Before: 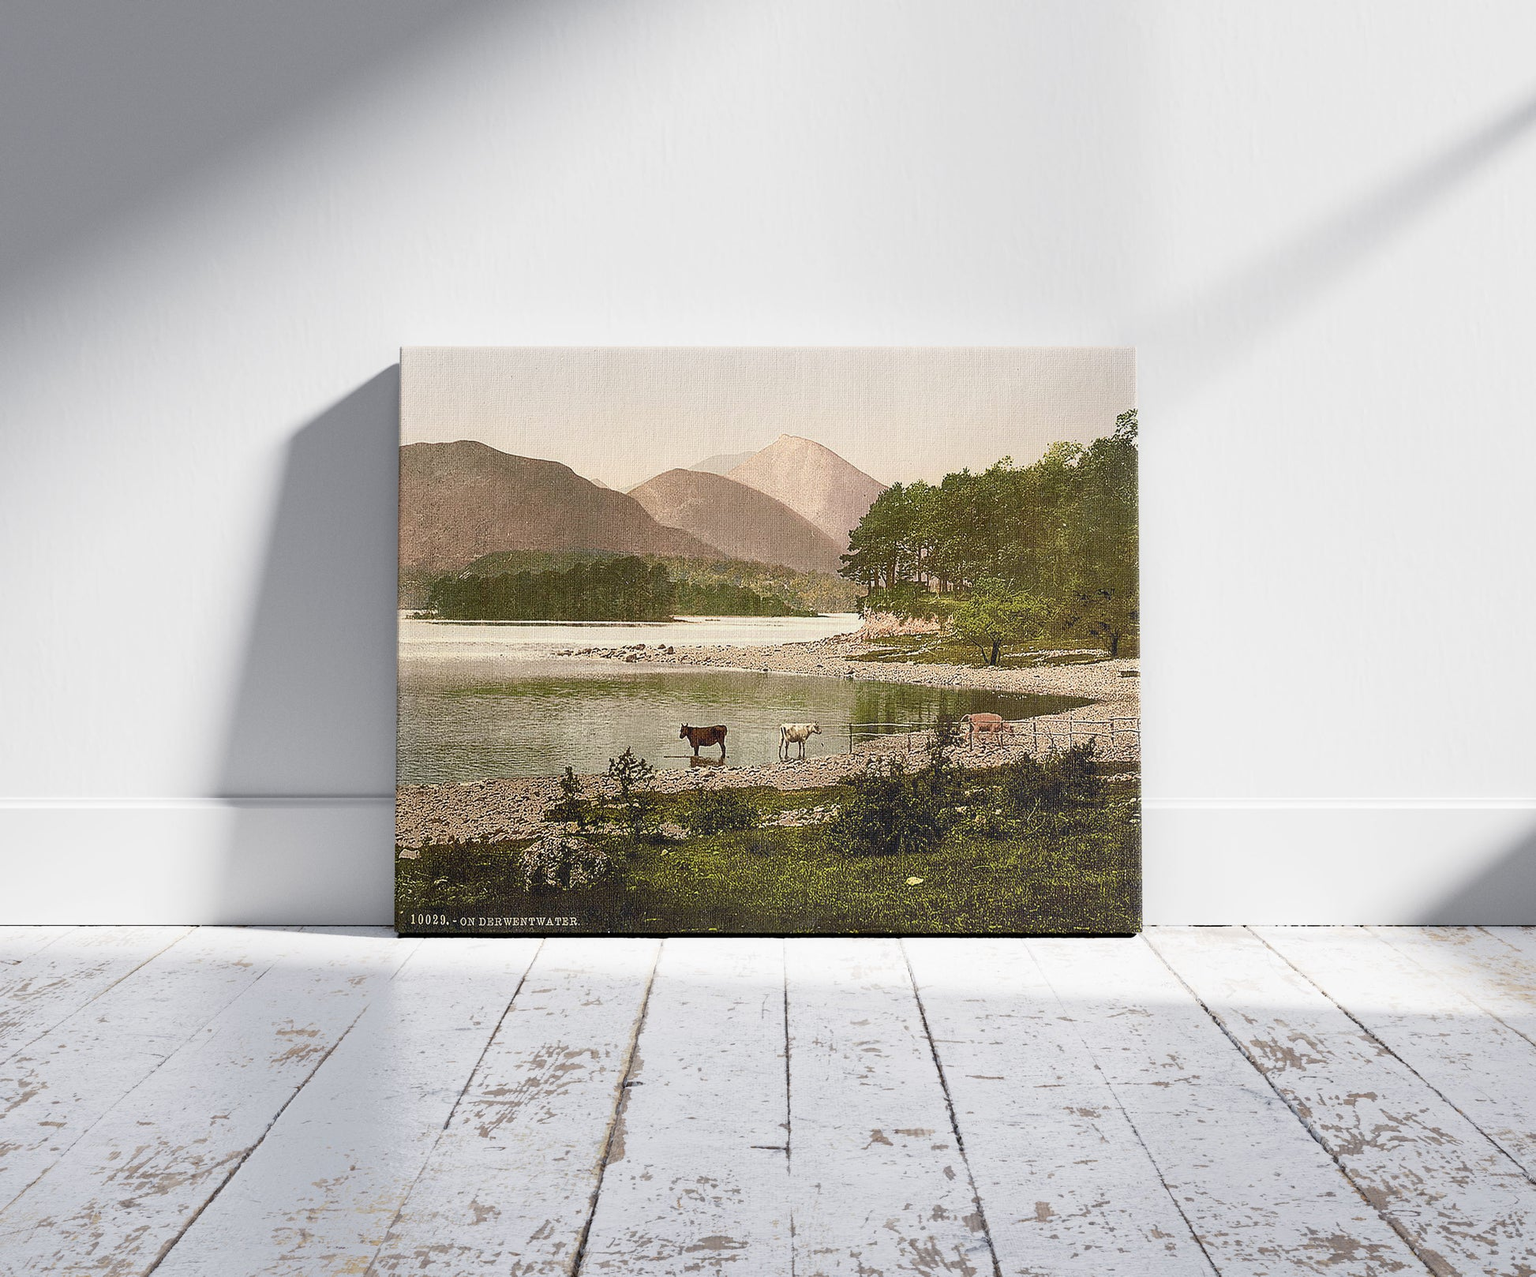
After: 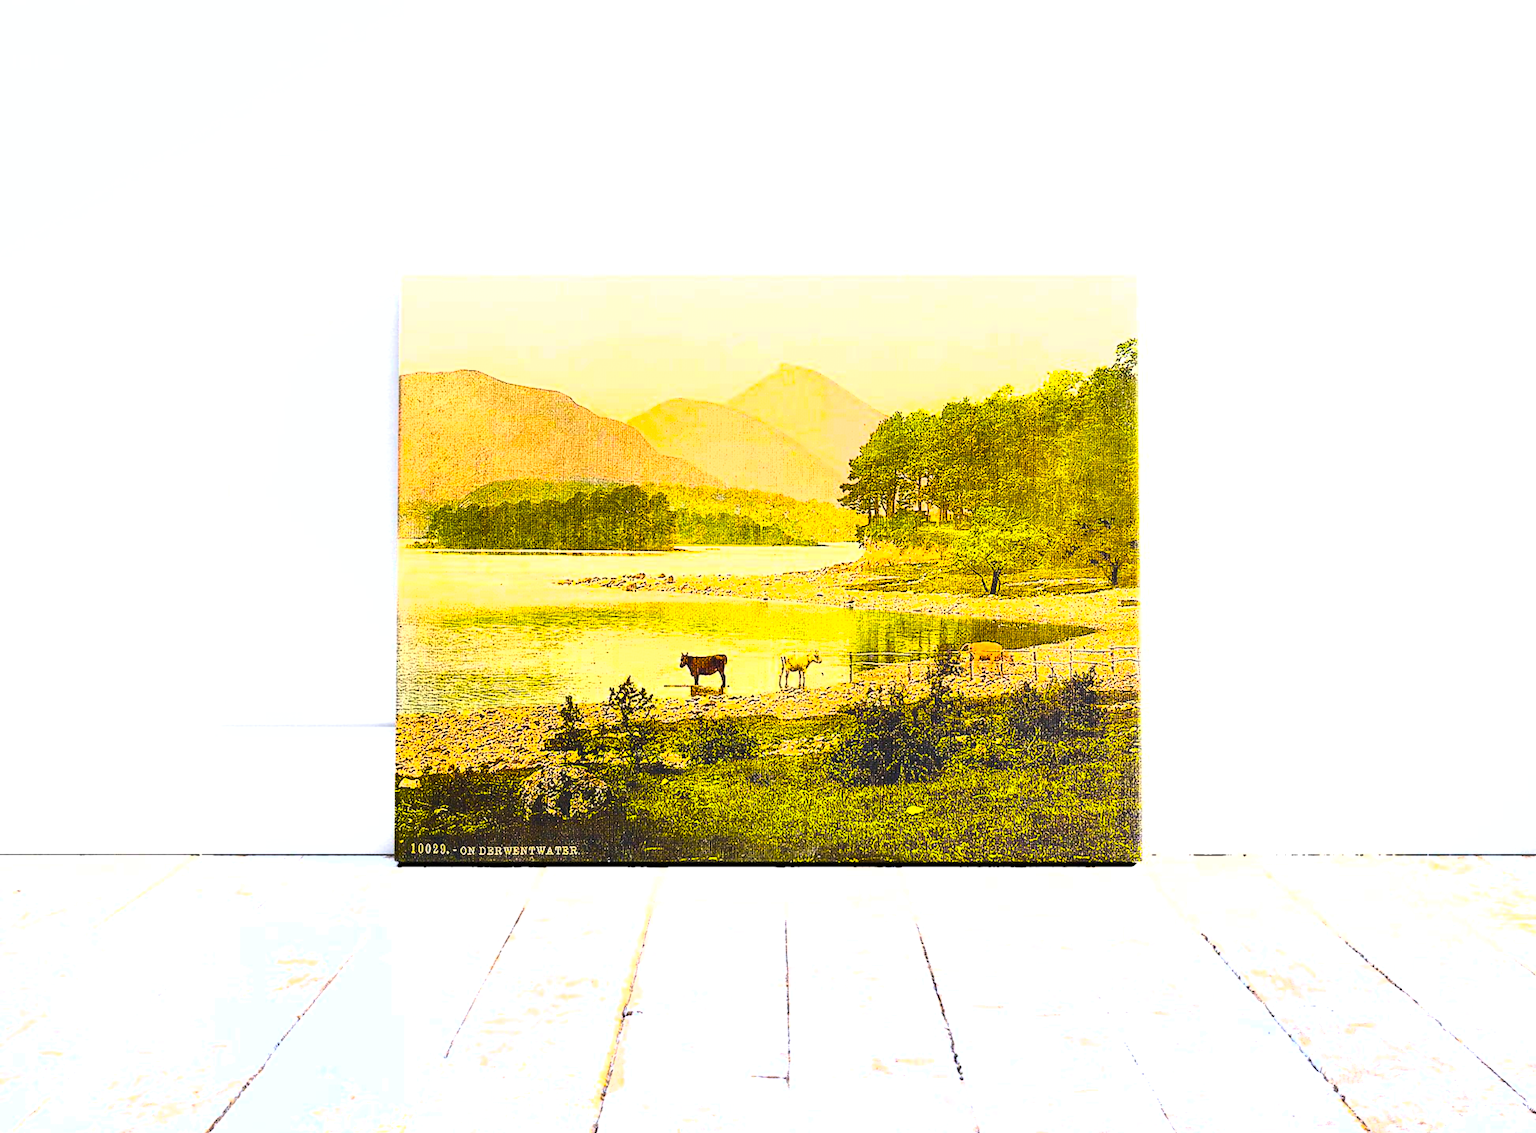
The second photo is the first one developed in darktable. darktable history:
exposure: exposure 2.207 EV, compensate highlight preservation false
tone equalizer: on, module defaults
lowpass: radius 0.5, unbound 0
crop and rotate: top 5.609%, bottom 5.609%
color balance rgb: linear chroma grading › global chroma 40.15%, perceptual saturation grading › global saturation 60.58%, perceptual saturation grading › highlights 20.44%, perceptual saturation grading › shadows -50.36%, perceptual brilliance grading › highlights 2.19%, perceptual brilliance grading › mid-tones -50.36%, perceptual brilliance grading › shadows -50.36%
